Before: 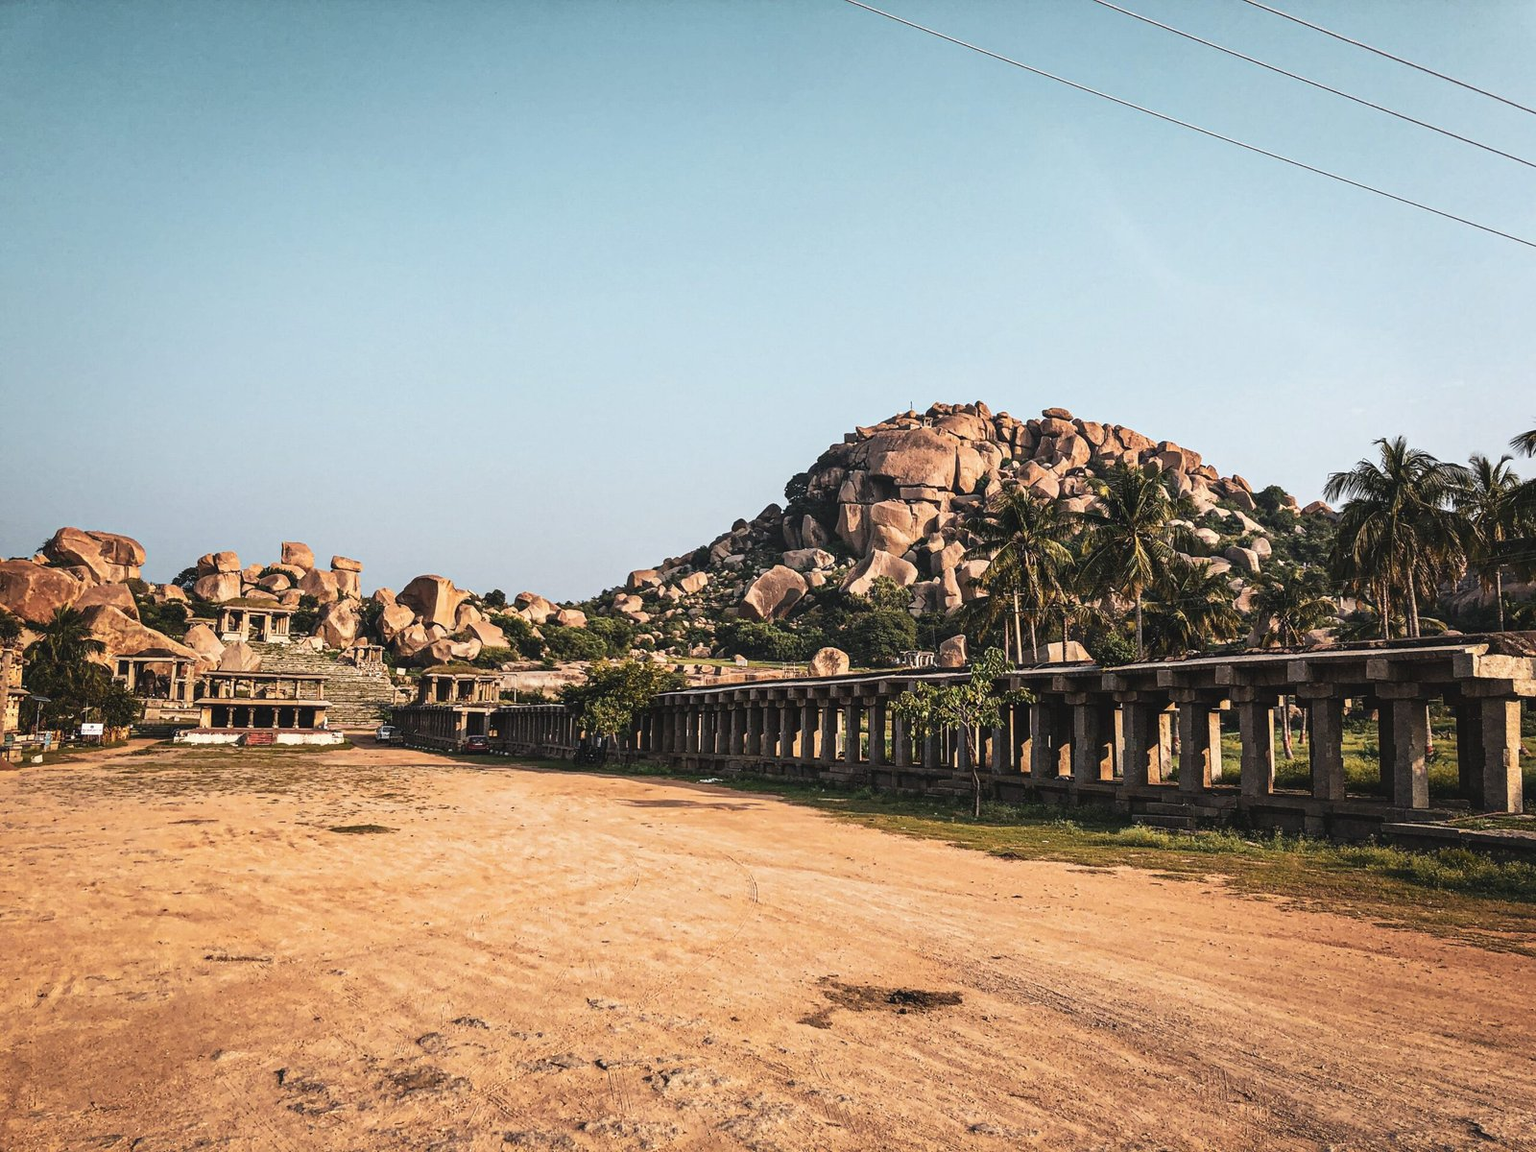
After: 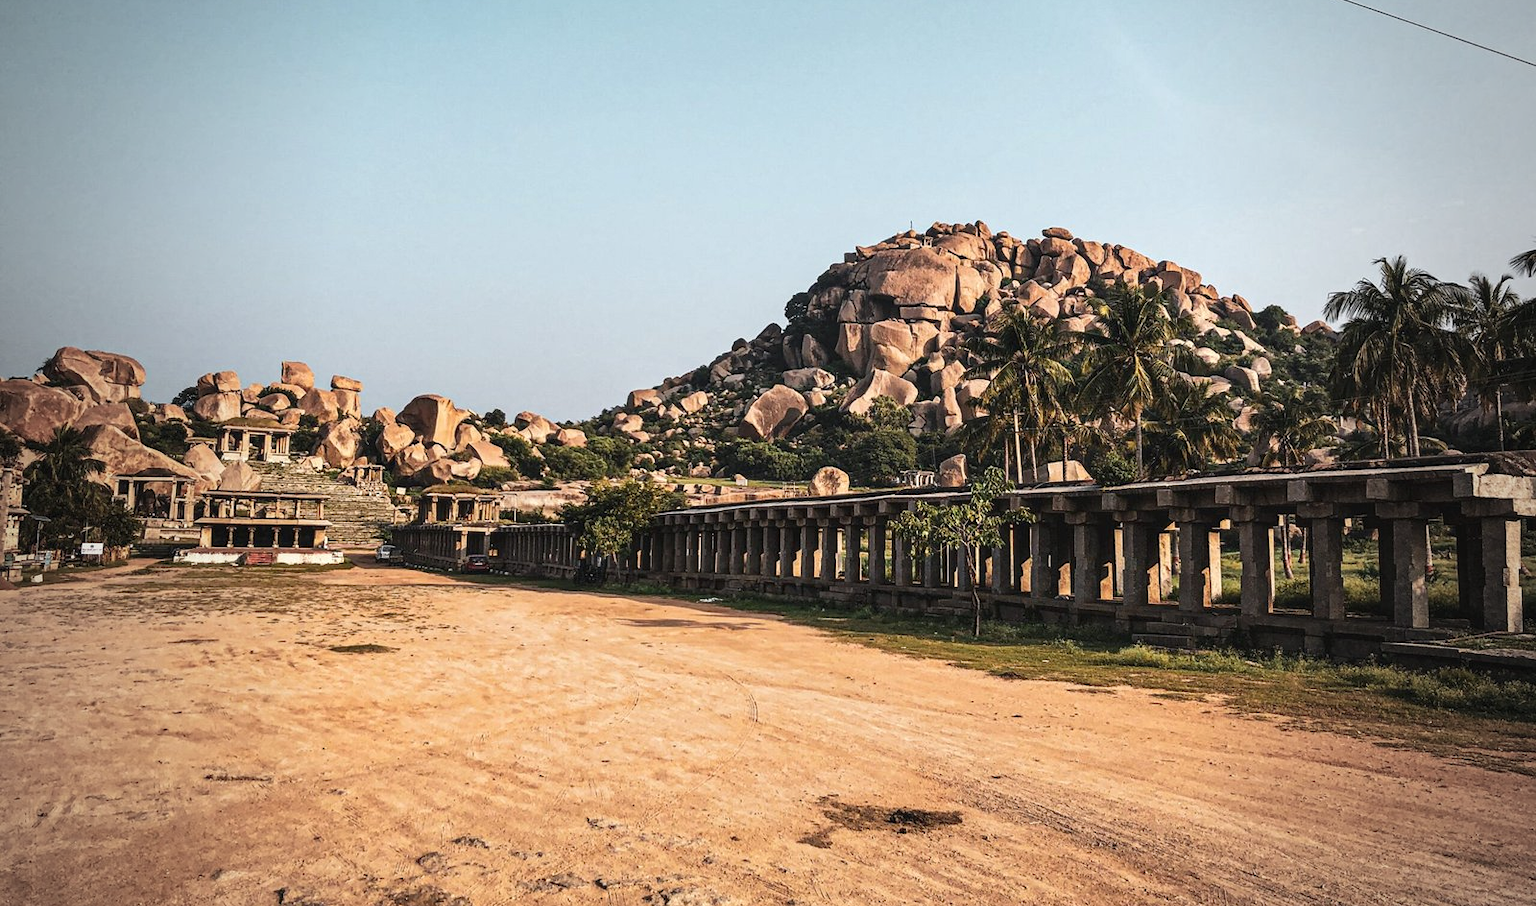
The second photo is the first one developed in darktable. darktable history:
local contrast: highlights 106%, shadows 102%, detail 119%, midtone range 0.2
crop and rotate: top 15.741%, bottom 5.557%
vignetting: fall-off start 96.9%, fall-off radius 100.07%, width/height ratio 0.611
